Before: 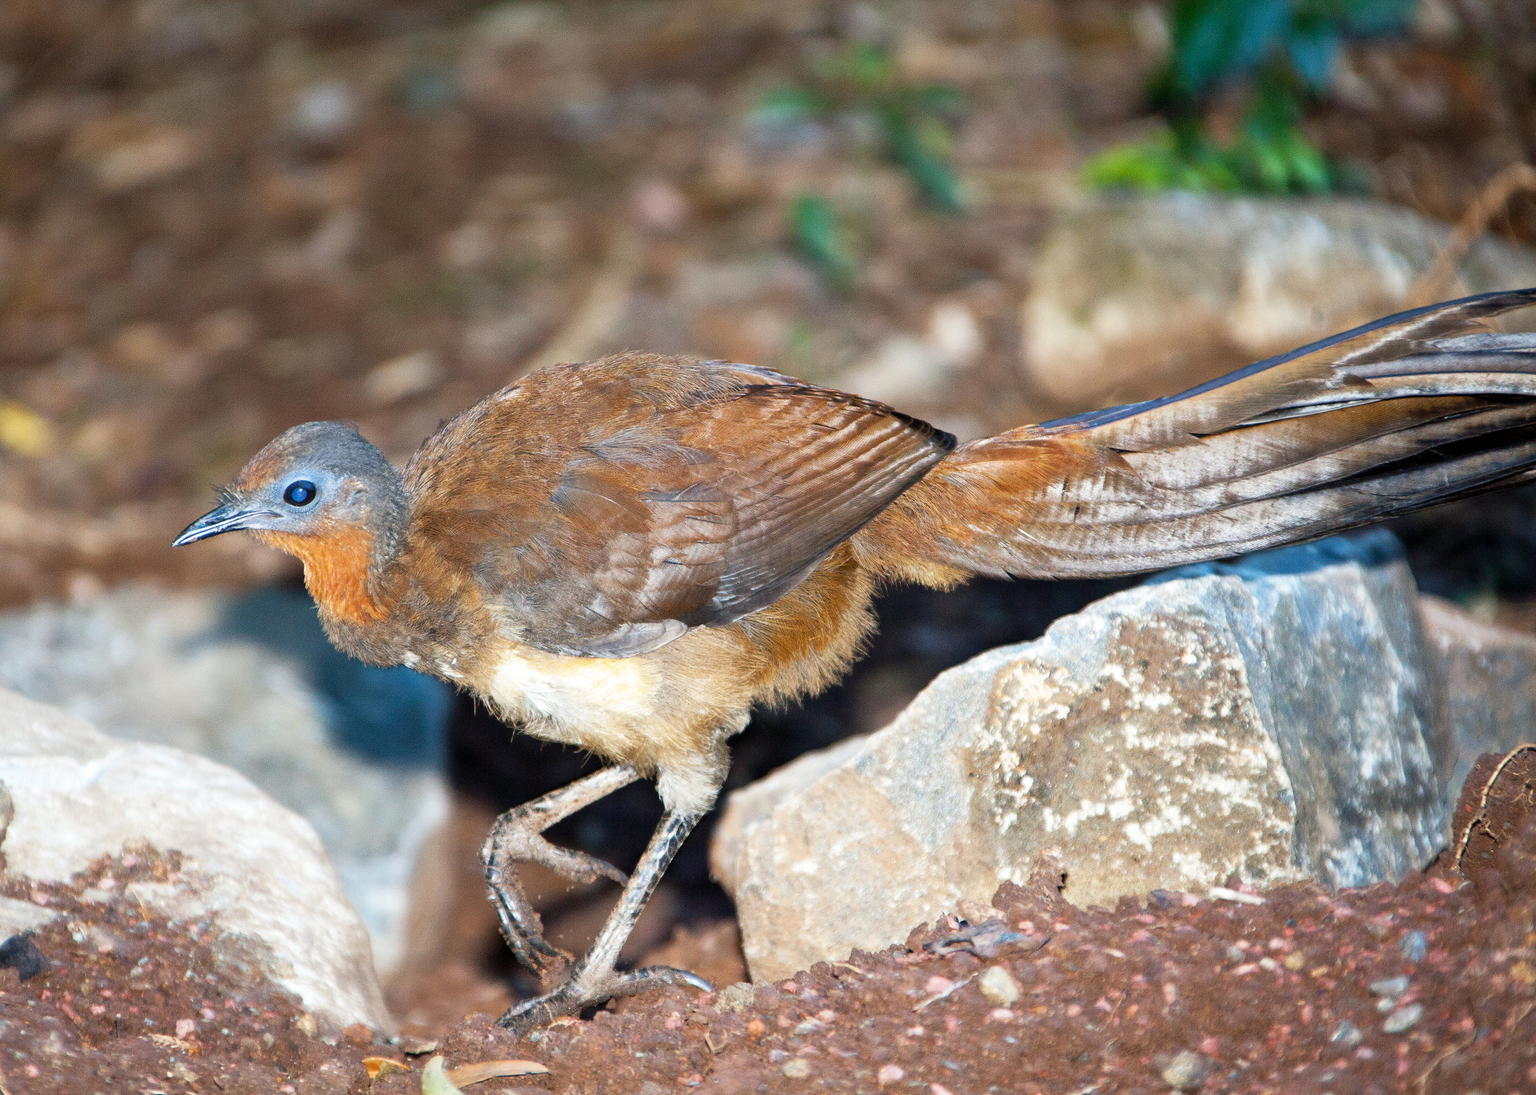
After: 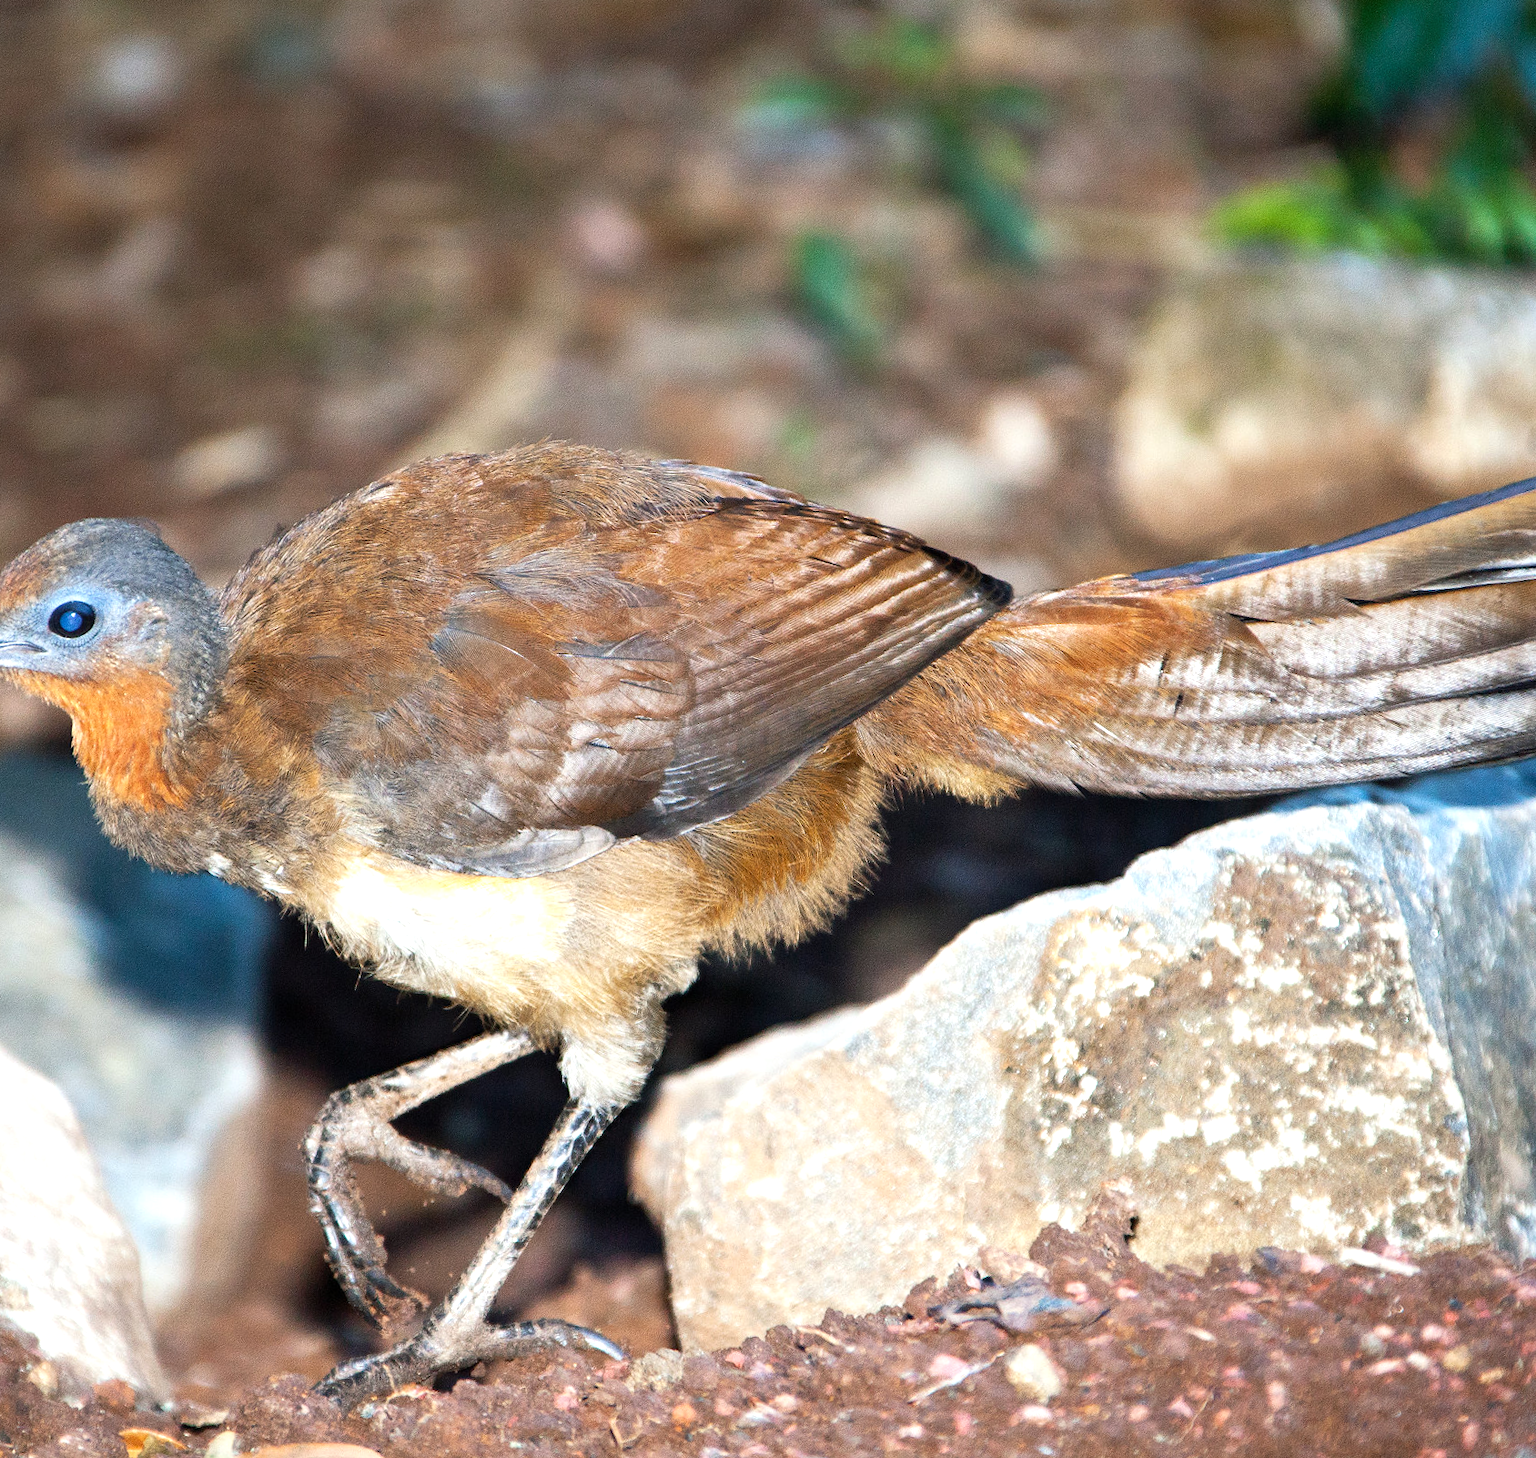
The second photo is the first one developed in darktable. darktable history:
crop and rotate: angle -2.93°, left 14.116%, top 0.024%, right 10.916%, bottom 0.092%
tone equalizer: -8 EV -0.384 EV, -7 EV -0.355 EV, -6 EV -0.348 EV, -5 EV -0.209 EV, -3 EV 0.21 EV, -2 EV 0.362 EV, -1 EV 0.369 EV, +0 EV 0.415 EV, edges refinement/feathering 500, mask exposure compensation -1.57 EV, preserve details guided filter
